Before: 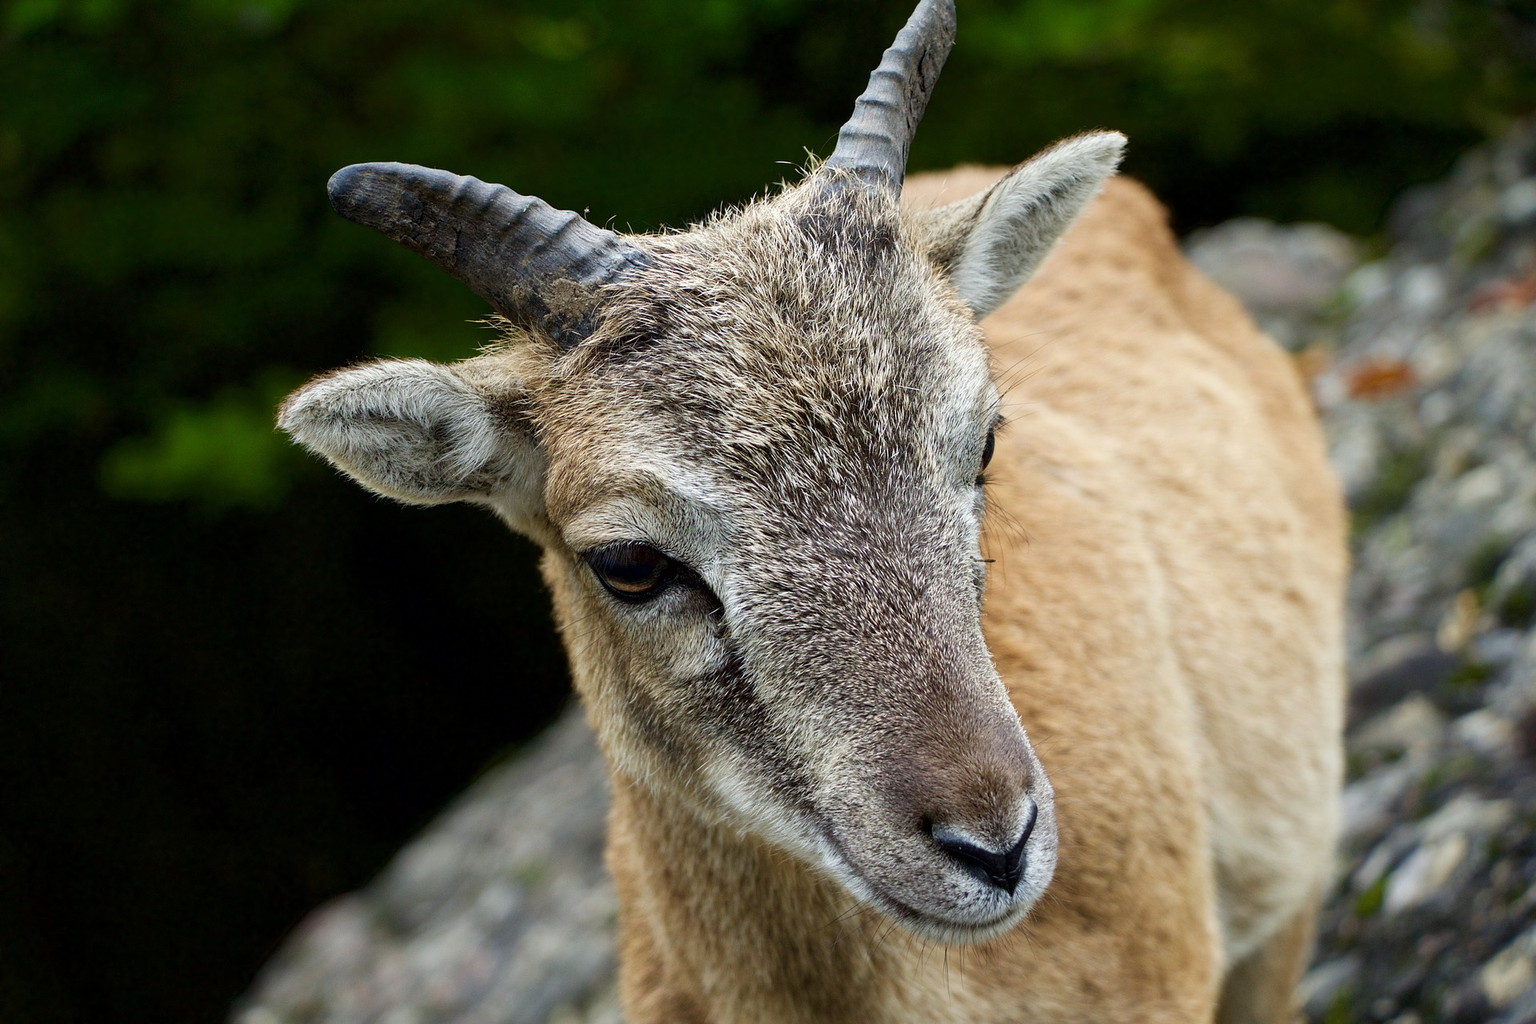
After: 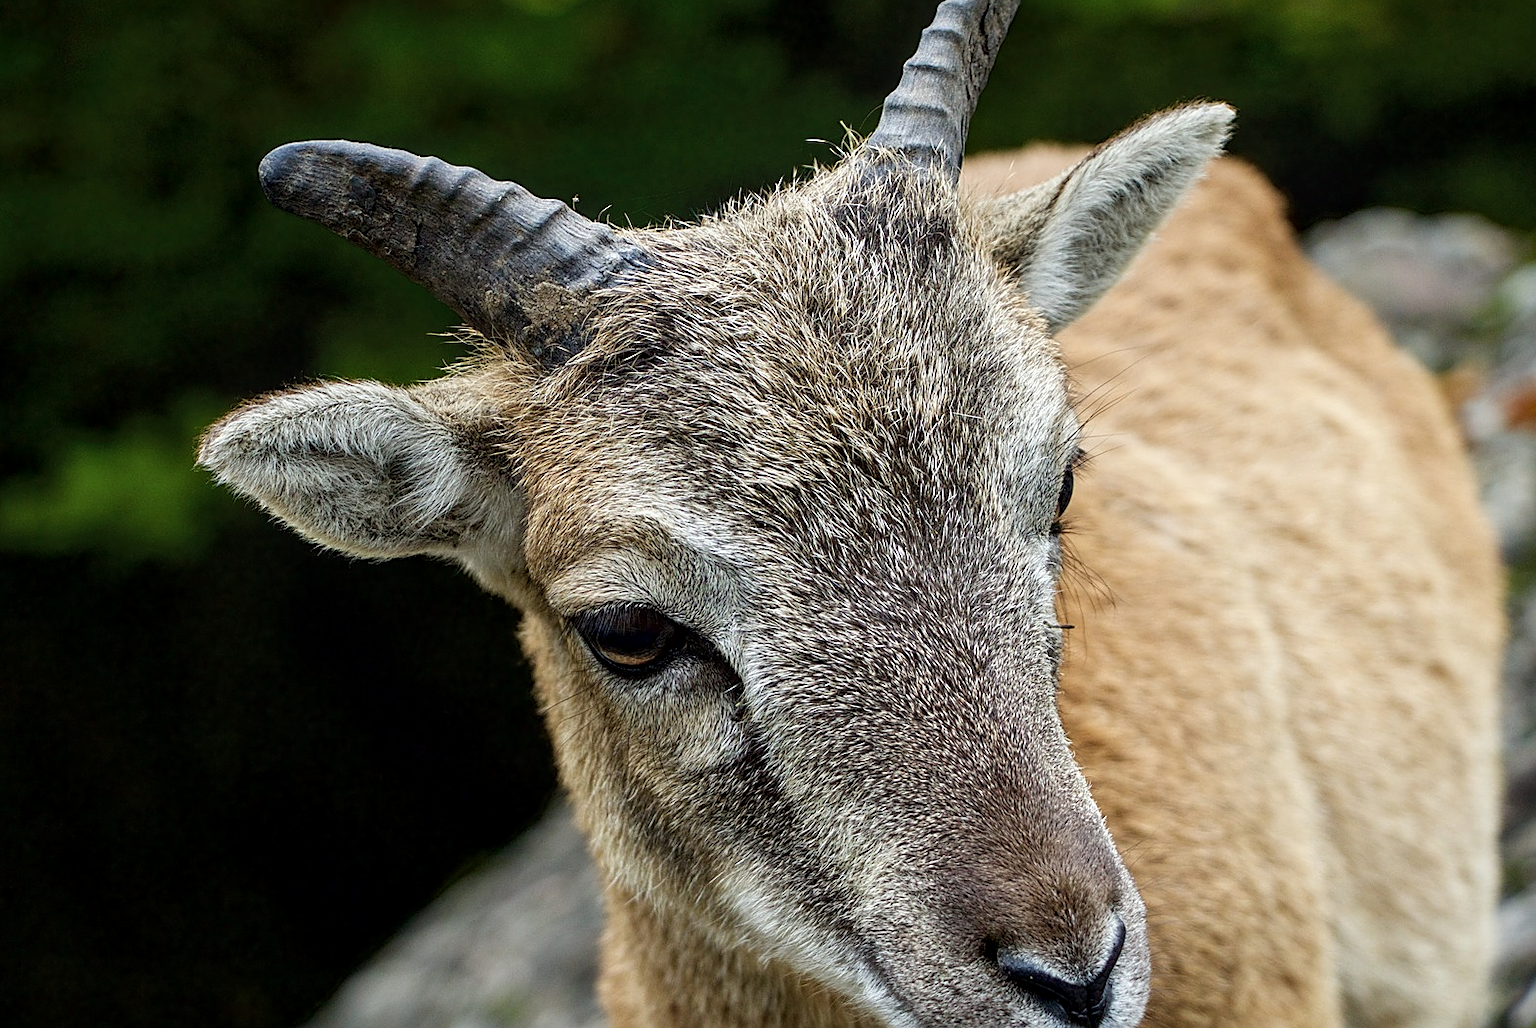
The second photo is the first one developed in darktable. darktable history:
crop and rotate: left 7.532%, top 4.617%, right 10.508%, bottom 13.072%
sharpen: on, module defaults
contrast equalizer: y [[0.5, 0.5, 0.544, 0.569, 0.5, 0.5], [0.5 ×6], [0.5 ×6], [0 ×6], [0 ×6]], mix 0.156
local contrast: on, module defaults
